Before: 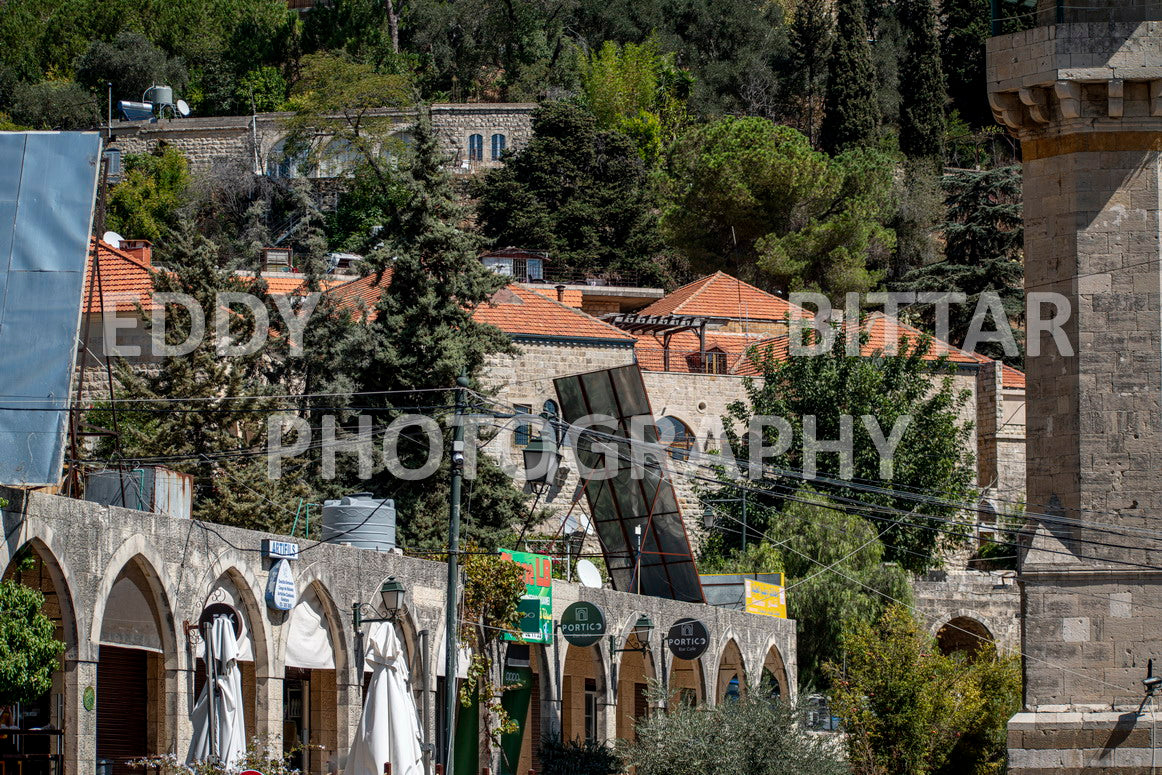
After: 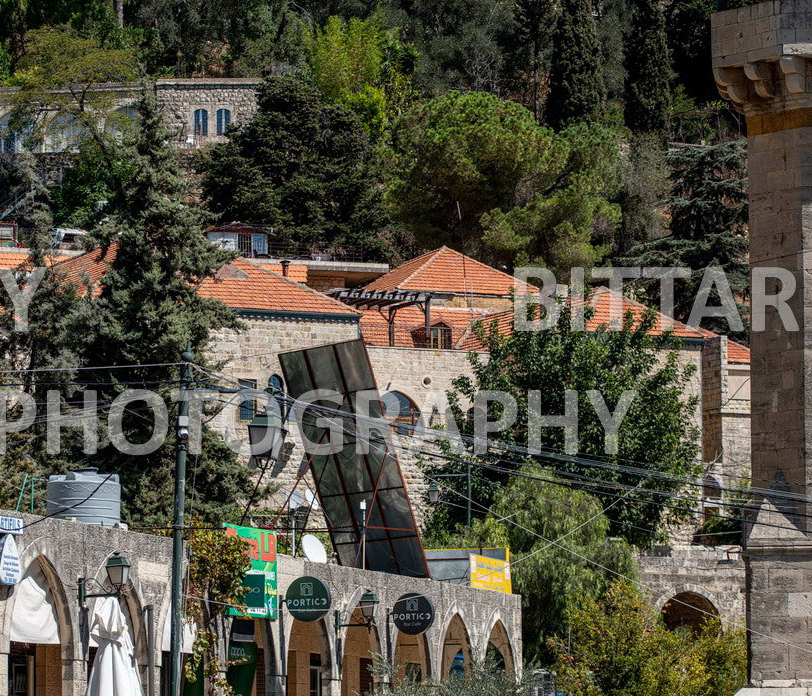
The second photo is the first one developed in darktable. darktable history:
crop and rotate: left 23.727%, top 3.229%, right 6.388%, bottom 6.893%
